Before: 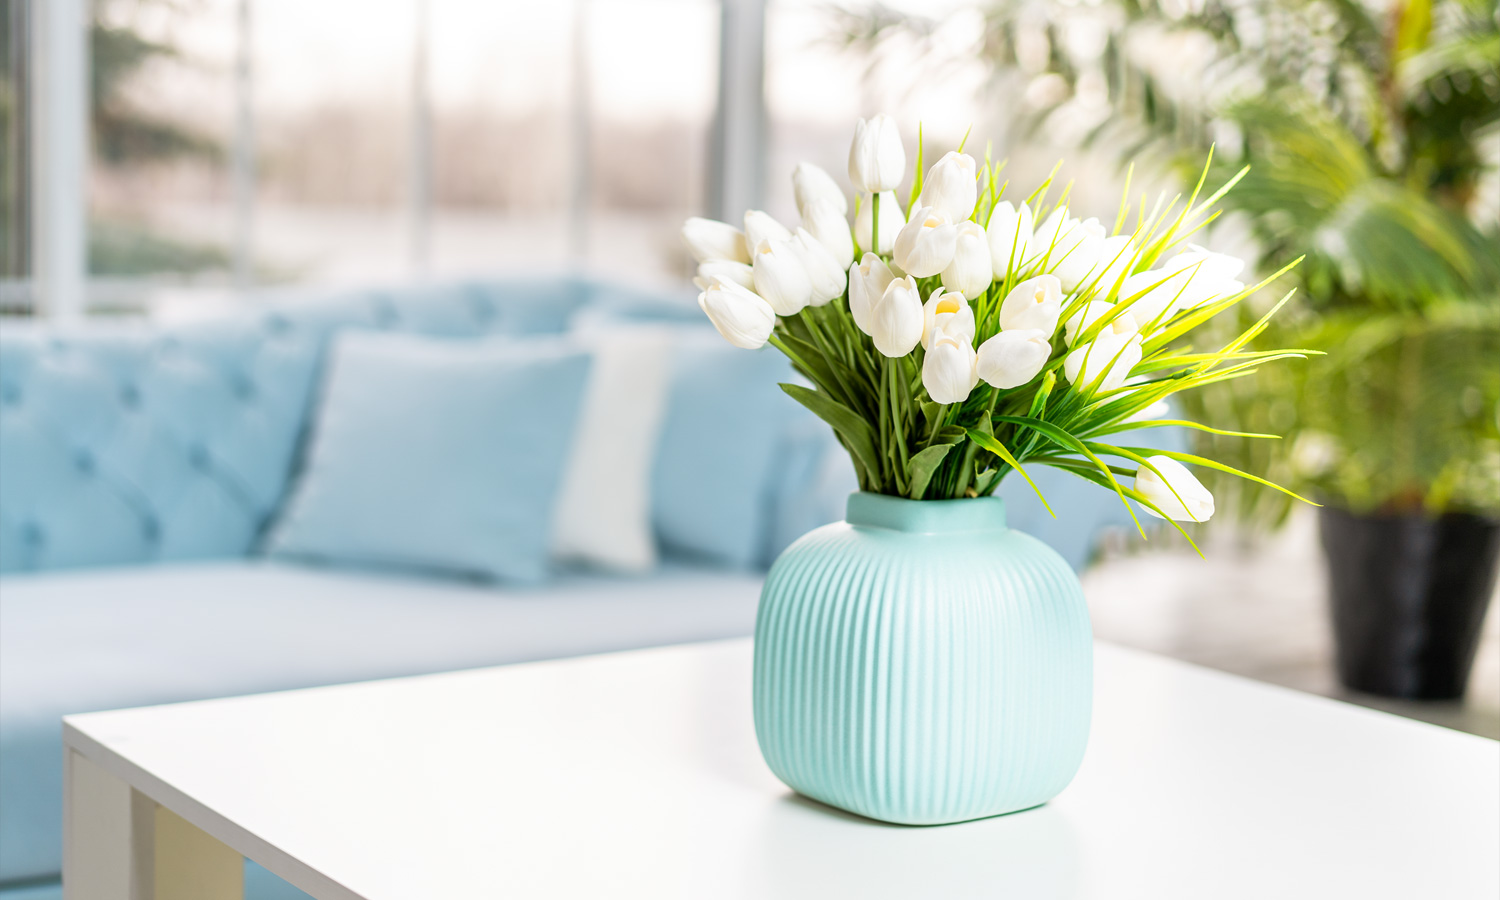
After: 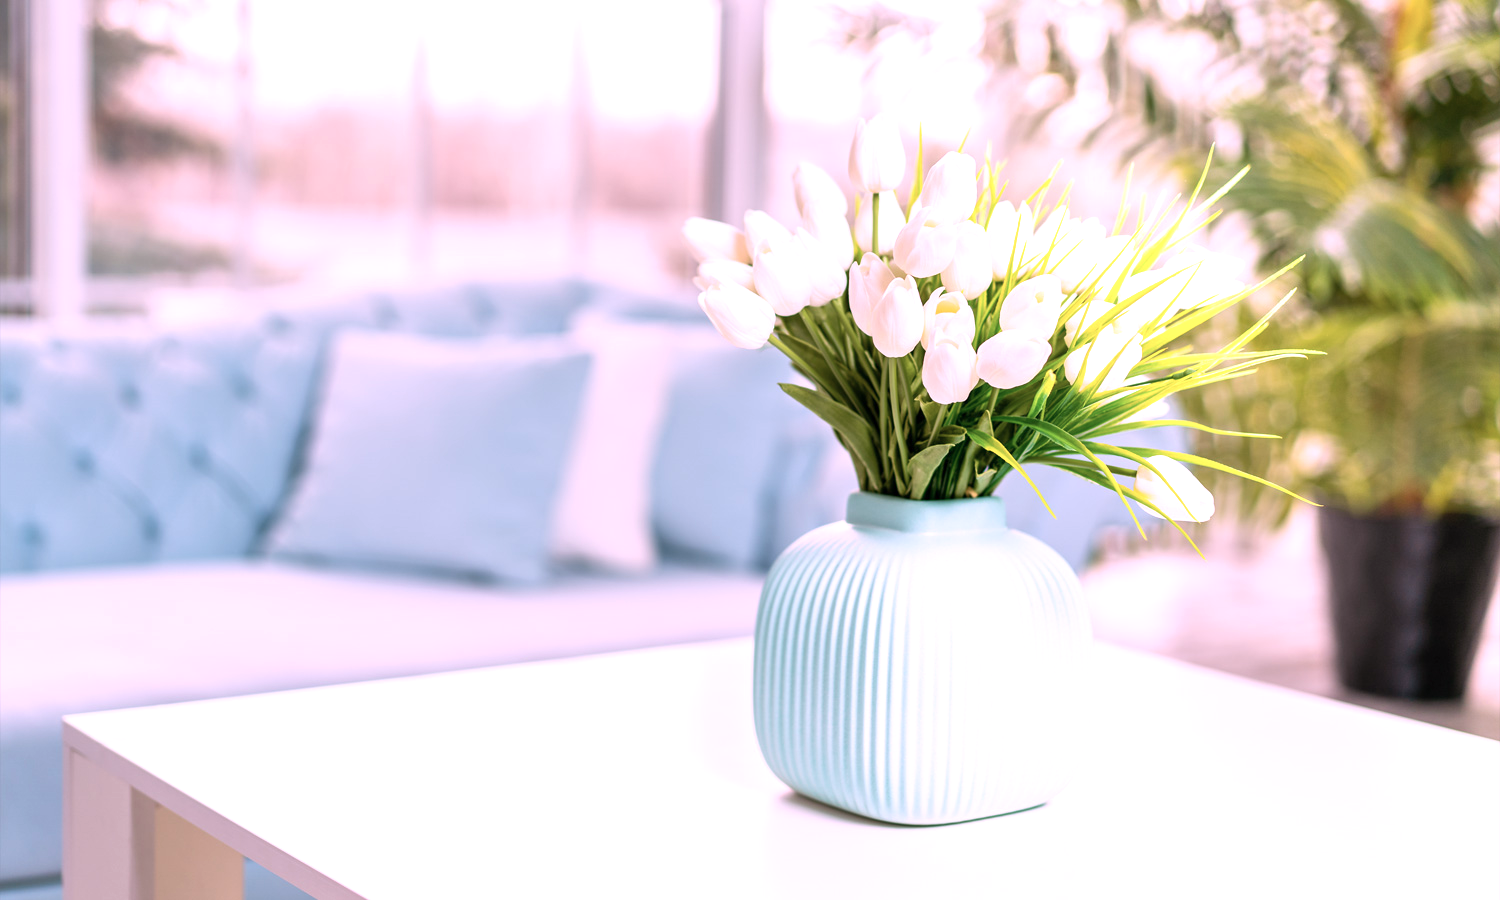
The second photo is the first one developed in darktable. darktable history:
white balance: red 1.045, blue 0.932
exposure: exposure 0.3 EV, compensate highlight preservation false
color correction: highlights a* 15.46, highlights b* -20.56
